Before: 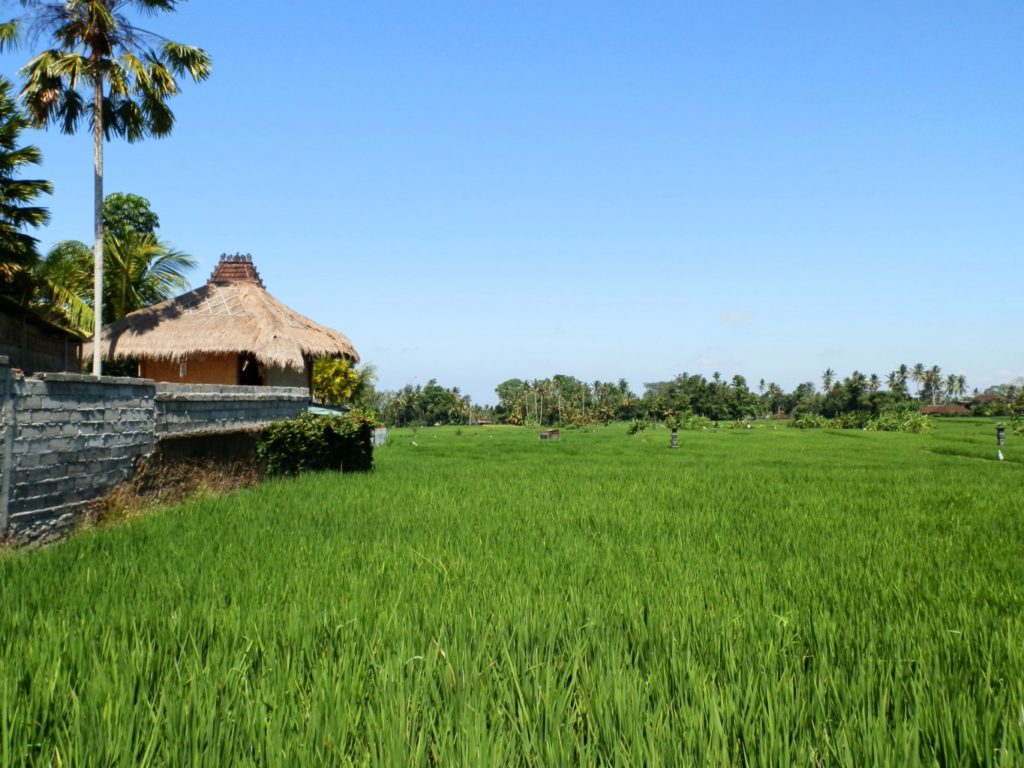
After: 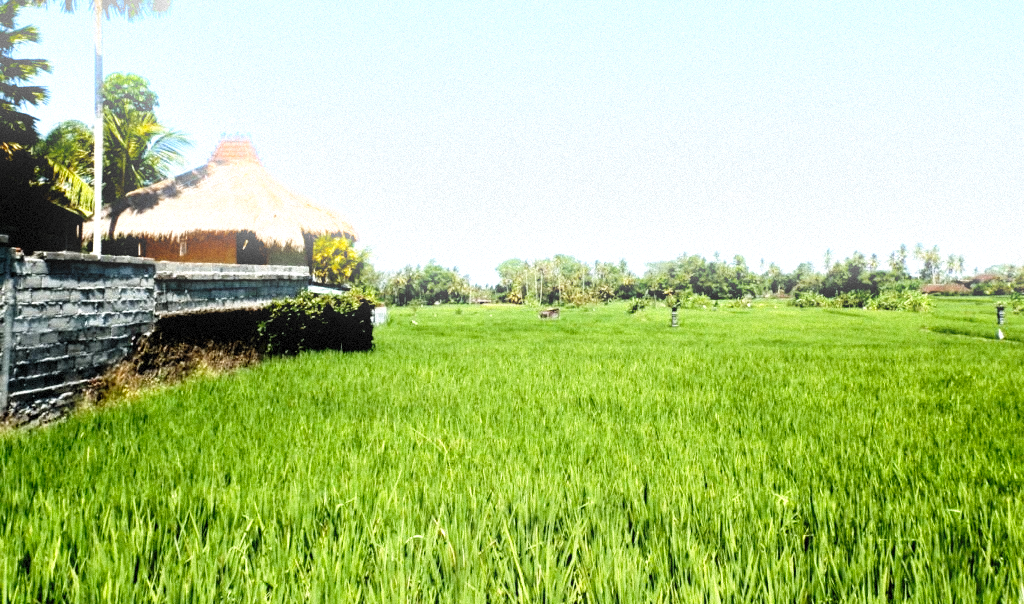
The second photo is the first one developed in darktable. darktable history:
tone equalizer: on, module defaults
crop and rotate: top 15.774%, bottom 5.506%
bloom: size 9%, threshold 100%, strength 7%
base curve: curves: ch0 [(0, 0) (0.028, 0.03) (0.105, 0.232) (0.387, 0.748) (0.754, 0.968) (1, 1)], fusion 1, exposure shift 0.576, preserve colors none
grain: mid-tones bias 0%
exposure: compensate exposure bias true, compensate highlight preservation false
levels: levels [0.101, 0.578, 0.953]
shadows and highlights: shadows -70, highlights 35, soften with gaussian
